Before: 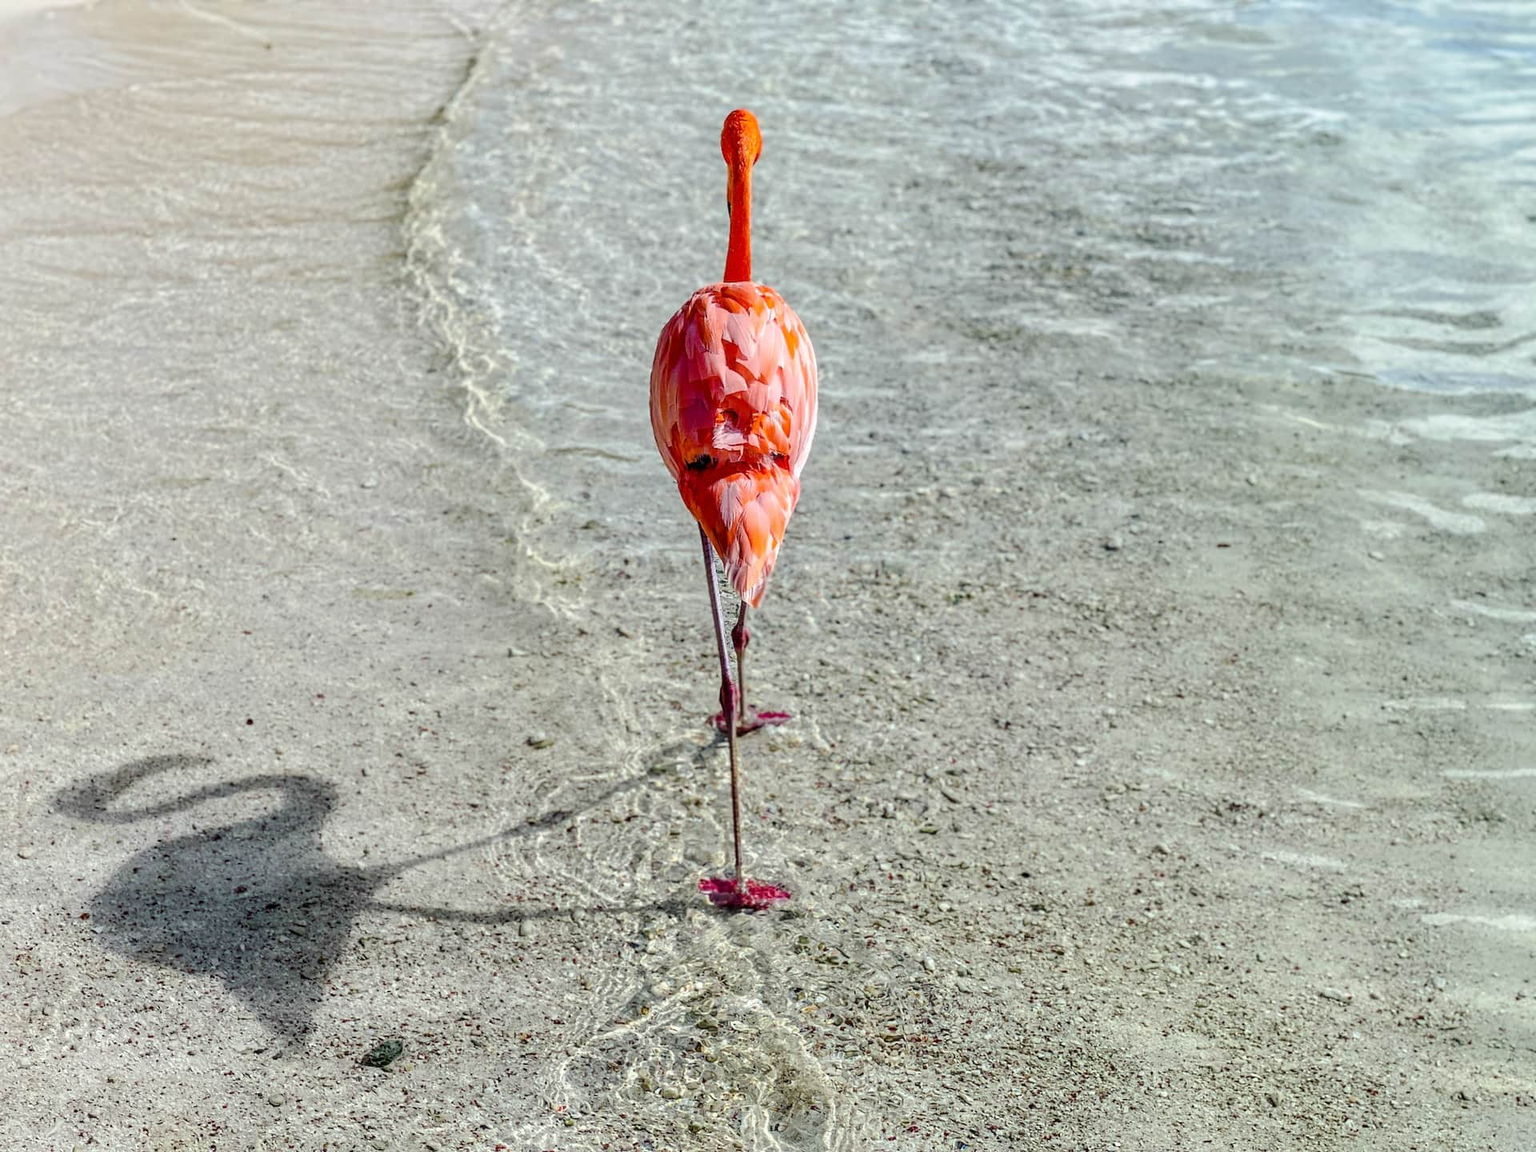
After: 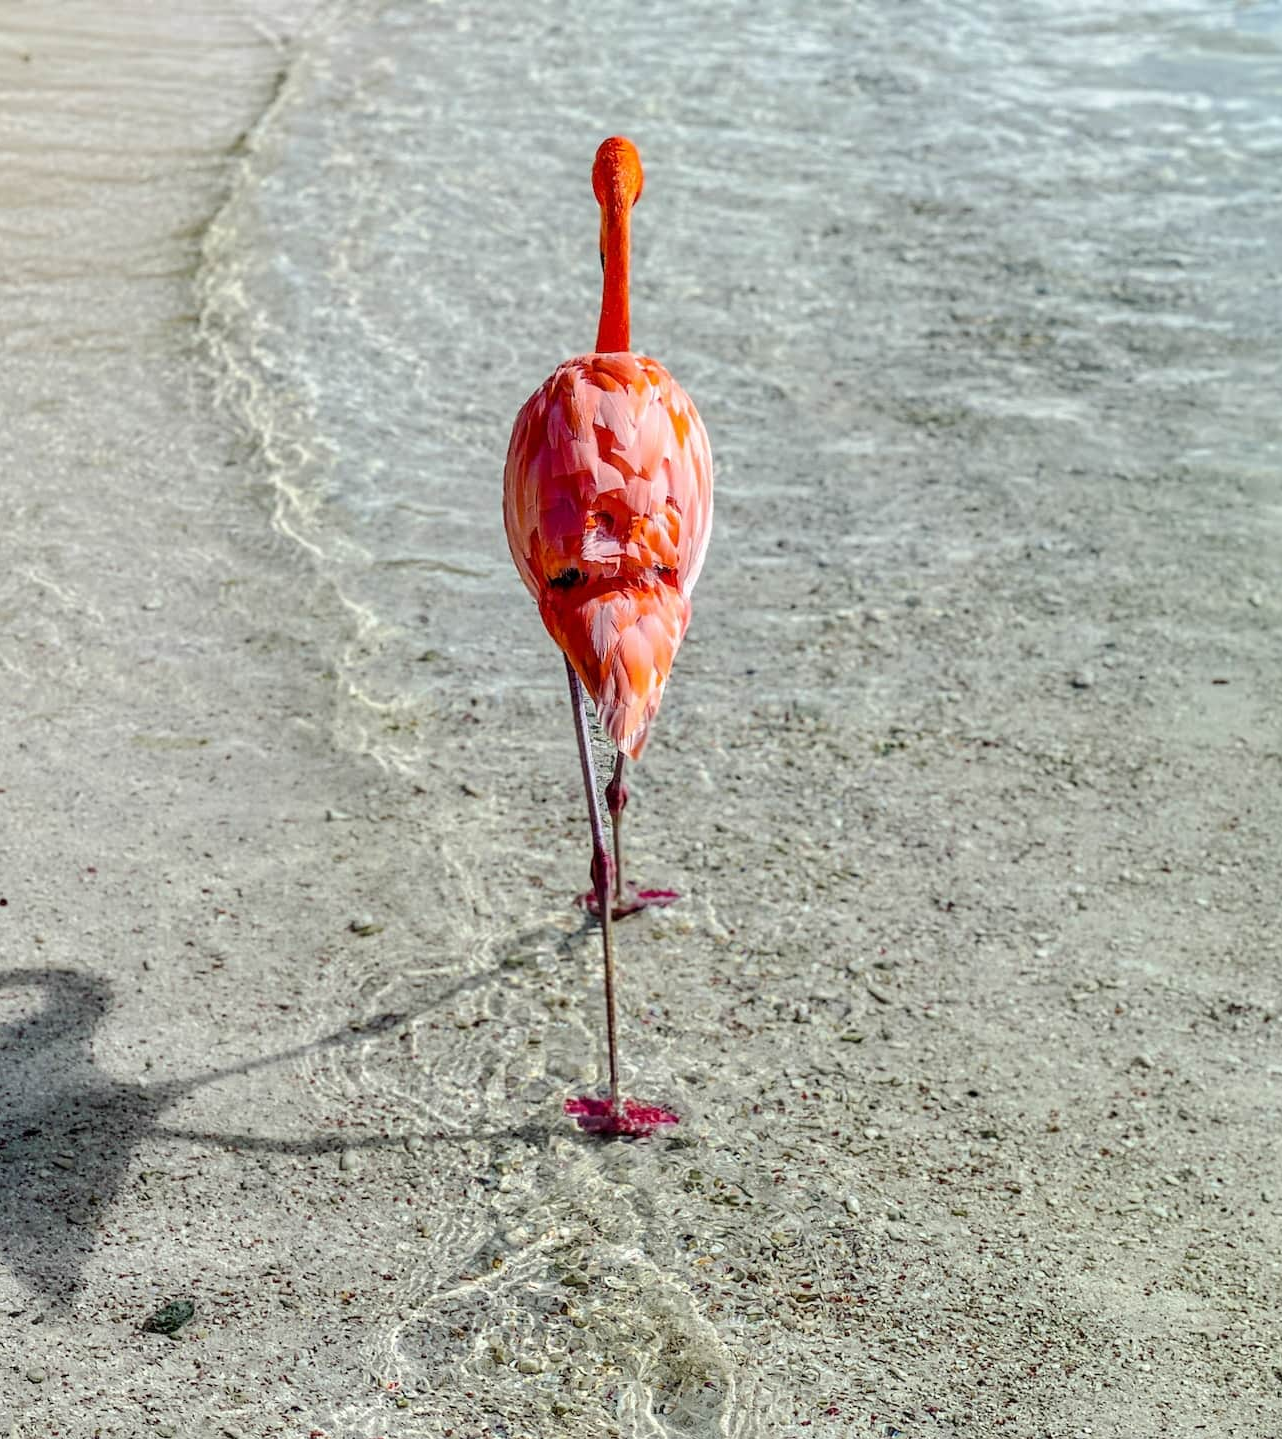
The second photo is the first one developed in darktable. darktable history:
crop and rotate: left 16.096%, right 17.108%
